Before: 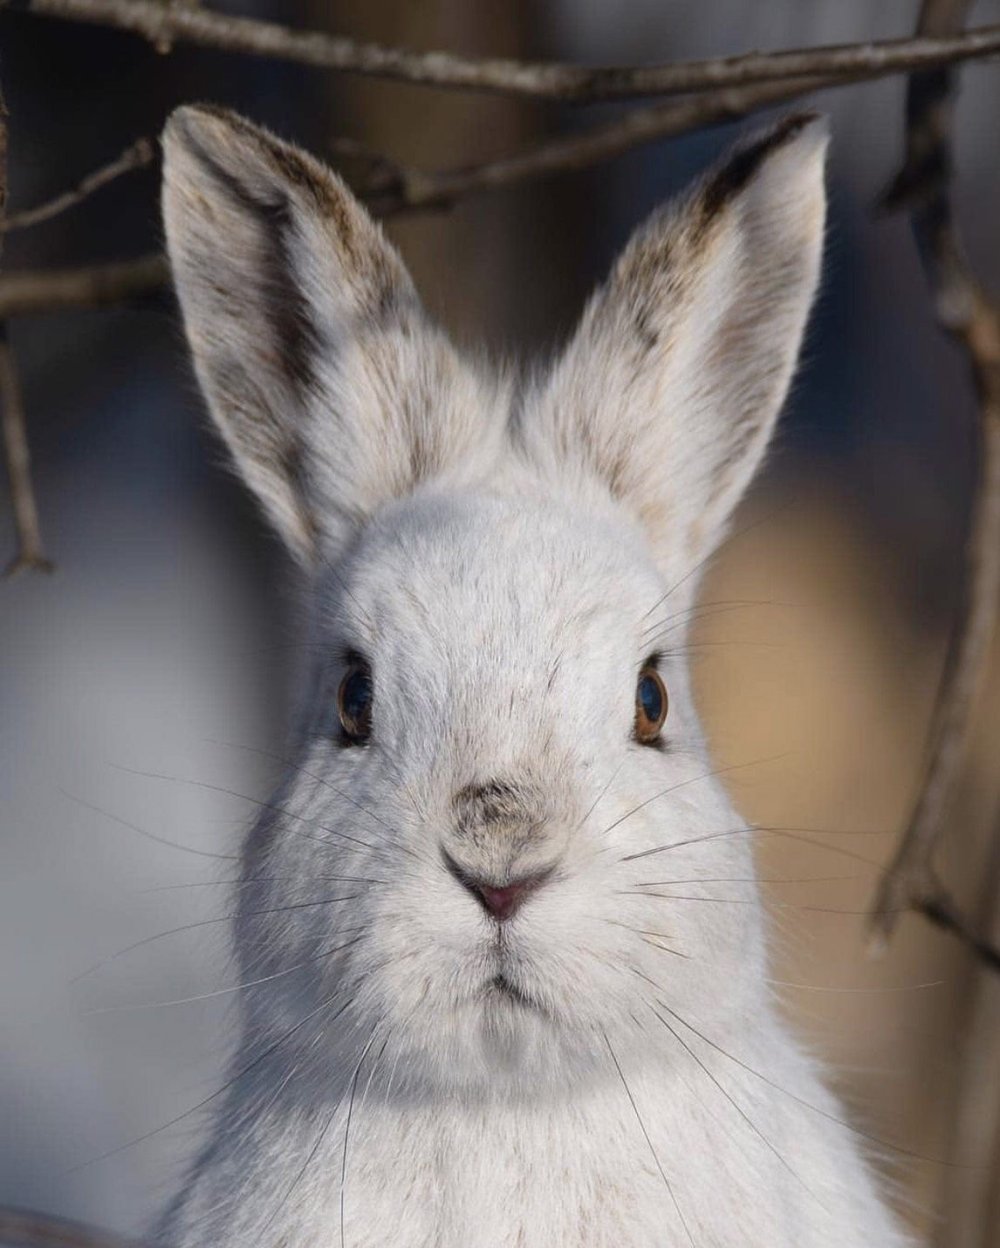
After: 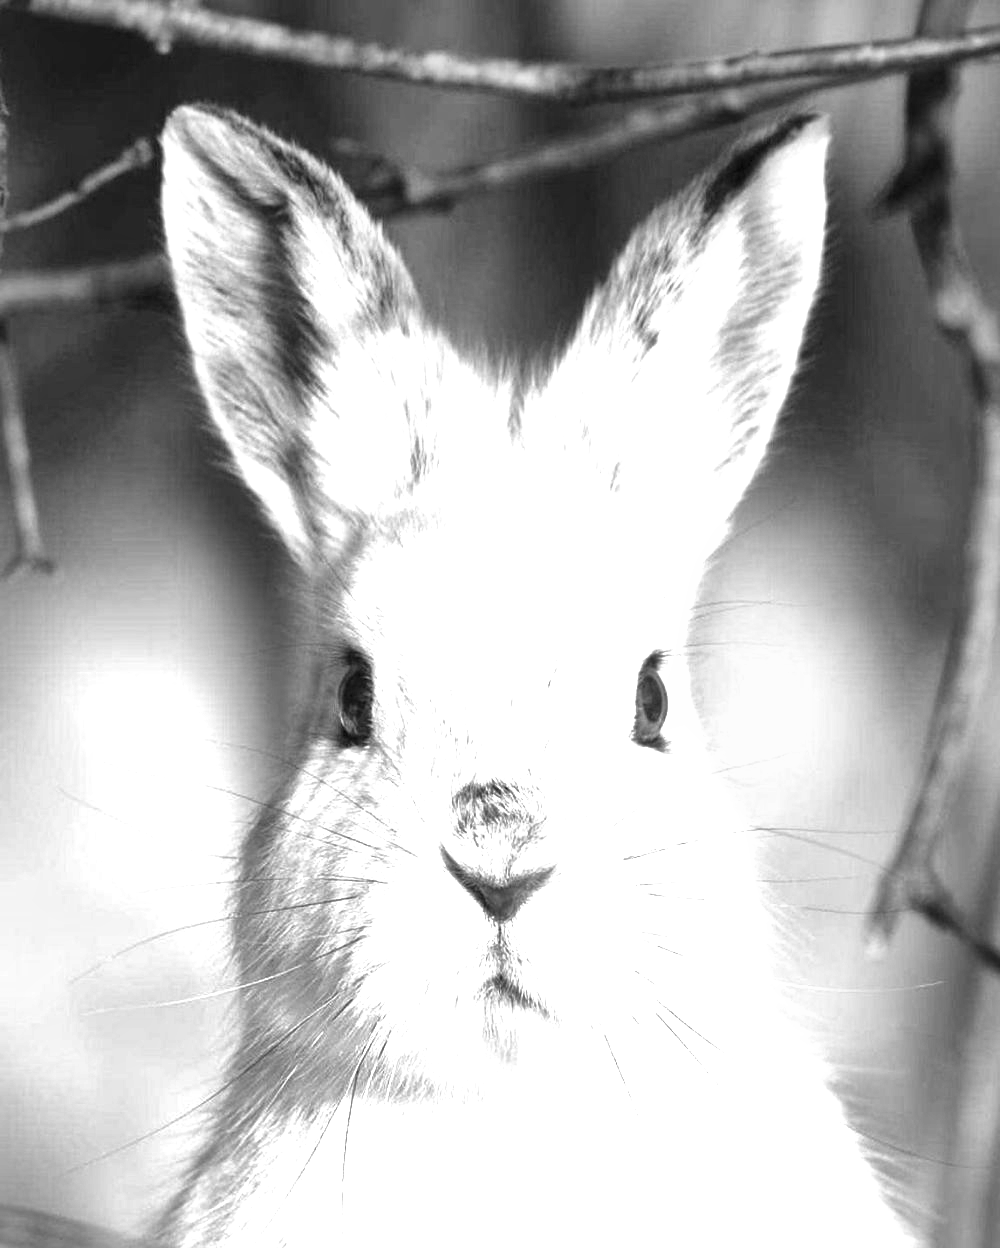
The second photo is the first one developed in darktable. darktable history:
local contrast: mode bilateral grid, contrast 50, coarseness 50, detail 150%, midtone range 0.2
exposure: black level correction 0, exposure 1.75 EV, compensate exposure bias true, compensate highlight preservation false
velvia: strength 50%
monochrome: a -3.63, b -0.465
